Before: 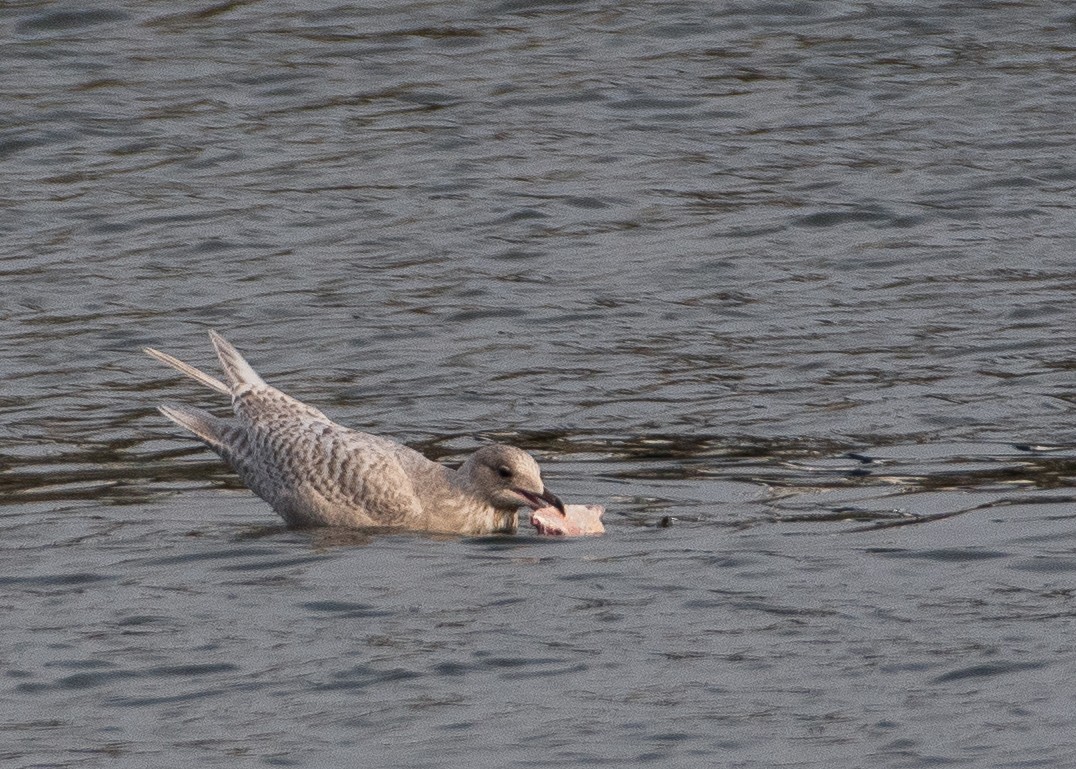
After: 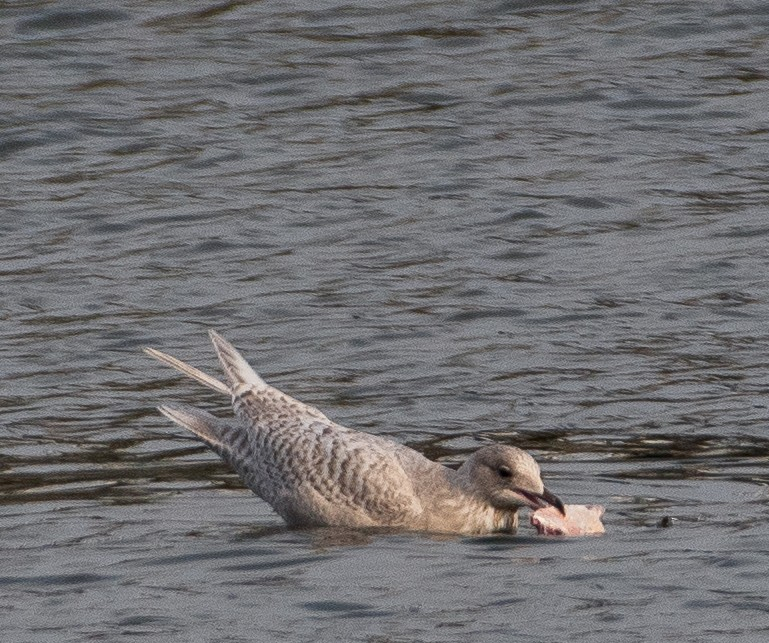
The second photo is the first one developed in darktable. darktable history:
crop: right 28.508%, bottom 16.344%
exposure: black level correction 0.001, compensate highlight preservation false
